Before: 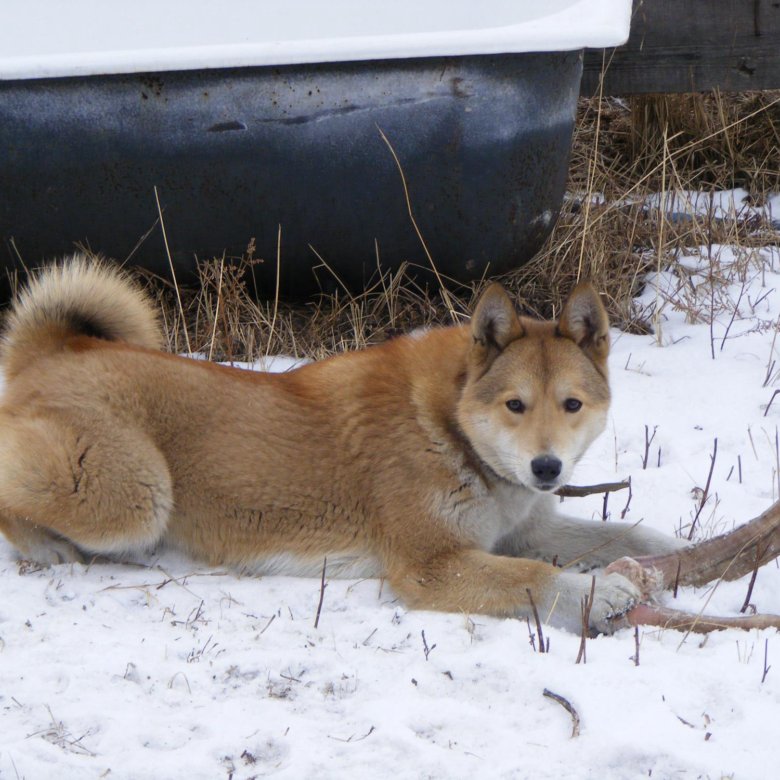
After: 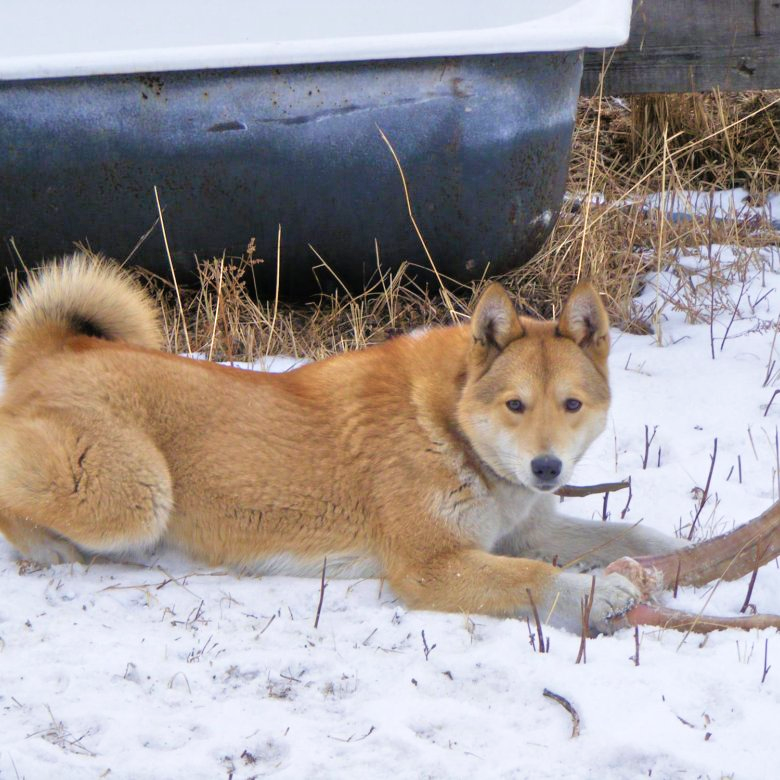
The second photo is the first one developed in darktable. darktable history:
velvia: on, module defaults
tone equalizer: -7 EV 0.15 EV, -6 EV 0.6 EV, -5 EV 1.15 EV, -4 EV 1.33 EV, -3 EV 1.15 EV, -2 EV 0.6 EV, -1 EV 0.15 EV, mask exposure compensation -0.5 EV
